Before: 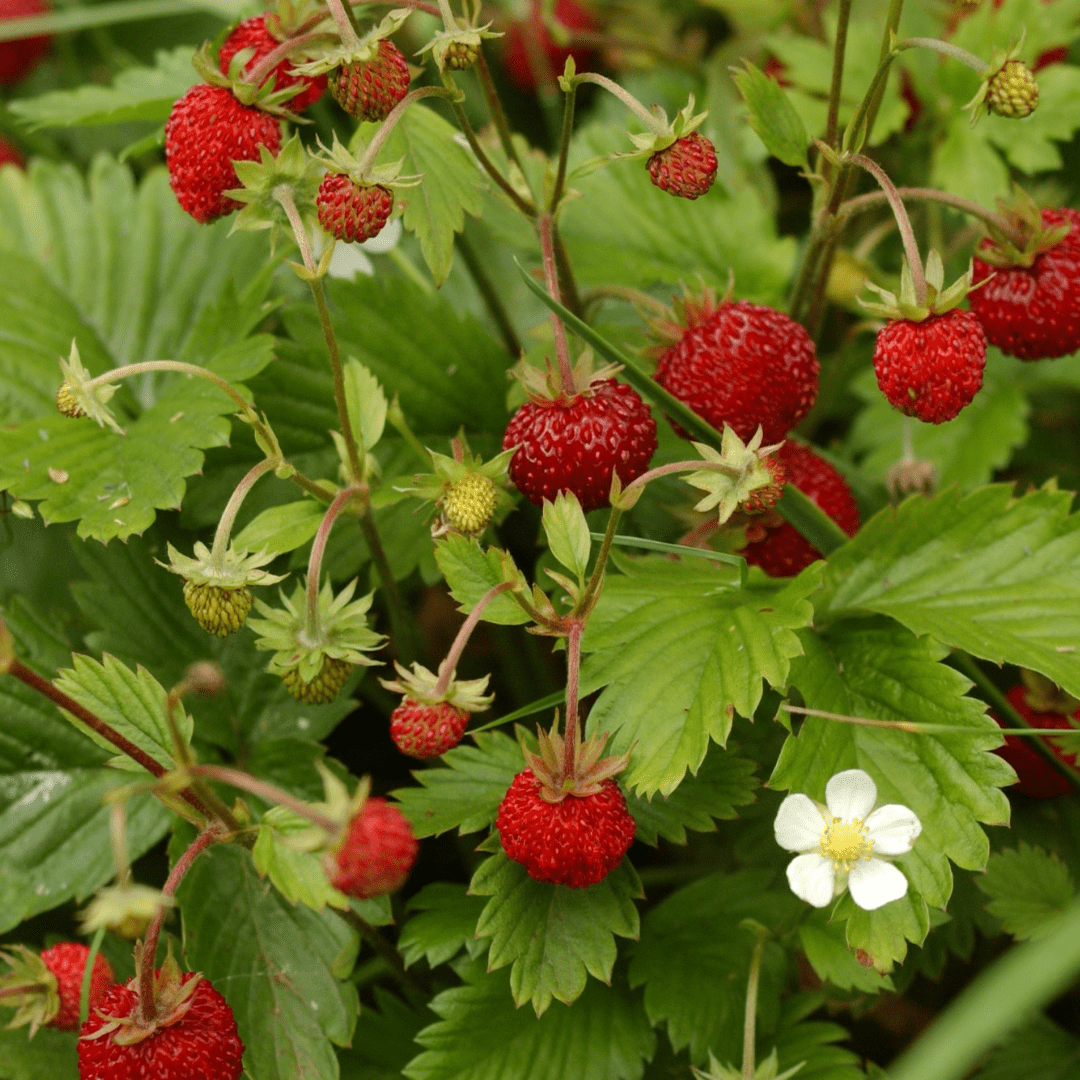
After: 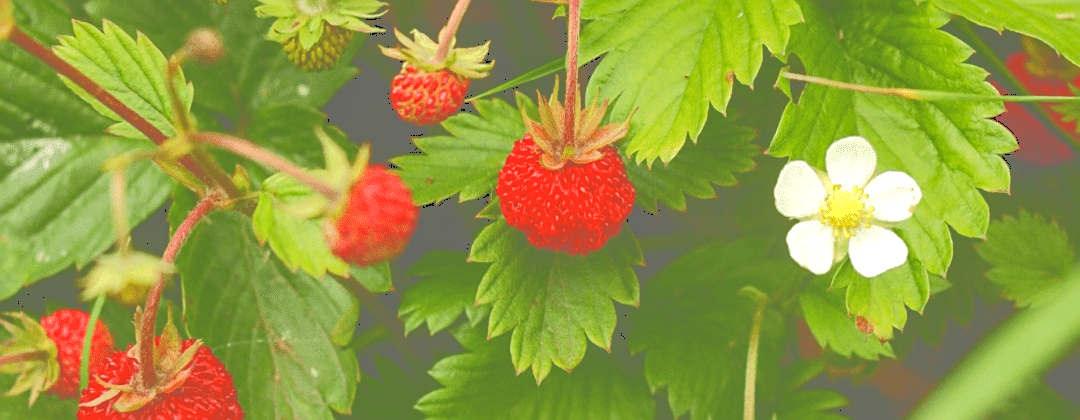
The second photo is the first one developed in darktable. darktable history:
contrast brightness saturation: contrast 0.204, brightness 0.166, saturation 0.219
tone curve: curves: ch0 [(0, 0) (0.003, 0.453) (0.011, 0.457) (0.025, 0.457) (0.044, 0.463) (0.069, 0.464) (0.1, 0.471) (0.136, 0.475) (0.177, 0.481) (0.224, 0.486) (0.277, 0.496) (0.335, 0.515) (0.399, 0.544) (0.468, 0.577) (0.543, 0.621) (0.623, 0.67) (0.709, 0.73) (0.801, 0.788) (0.898, 0.848) (1, 1)], color space Lab, independent channels, preserve colors none
local contrast: on, module defaults
sharpen: on, module defaults
exposure: exposure 0.216 EV, compensate exposure bias true, compensate highlight preservation false
crop and rotate: top 58.648%, bottom 2.451%
